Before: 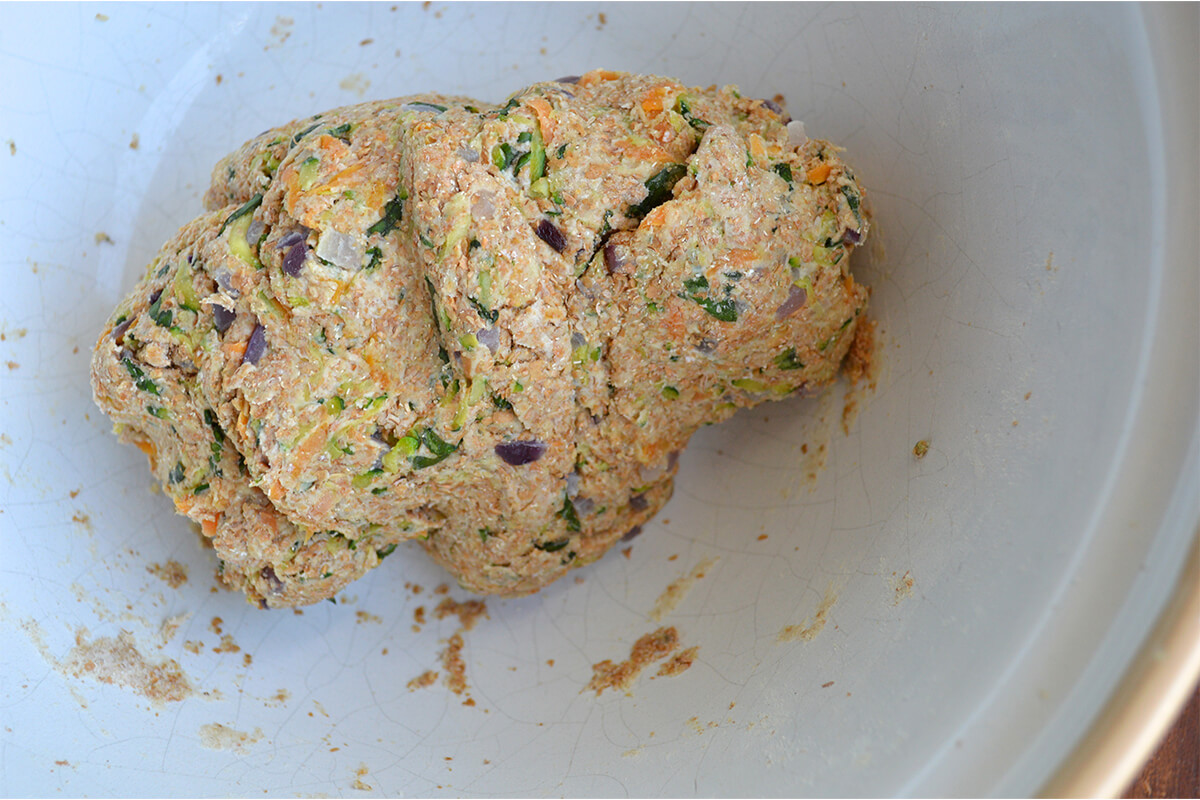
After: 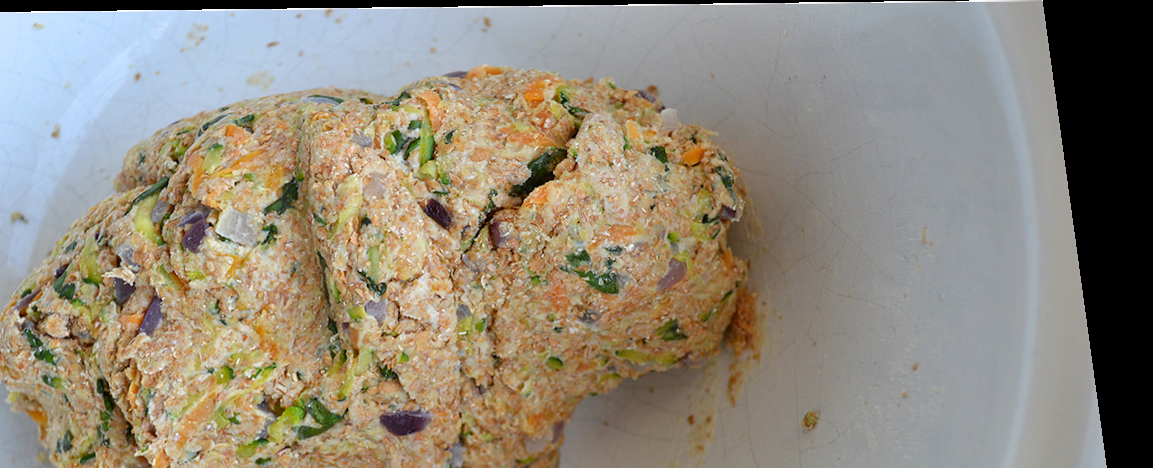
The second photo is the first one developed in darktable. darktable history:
rotate and perspective: rotation 0.128°, lens shift (vertical) -0.181, lens shift (horizontal) -0.044, shear 0.001, automatic cropping off
crop and rotate: left 11.812%, bottom 42.776%
shadows and highlights: shadows 53, soften with gaussian
